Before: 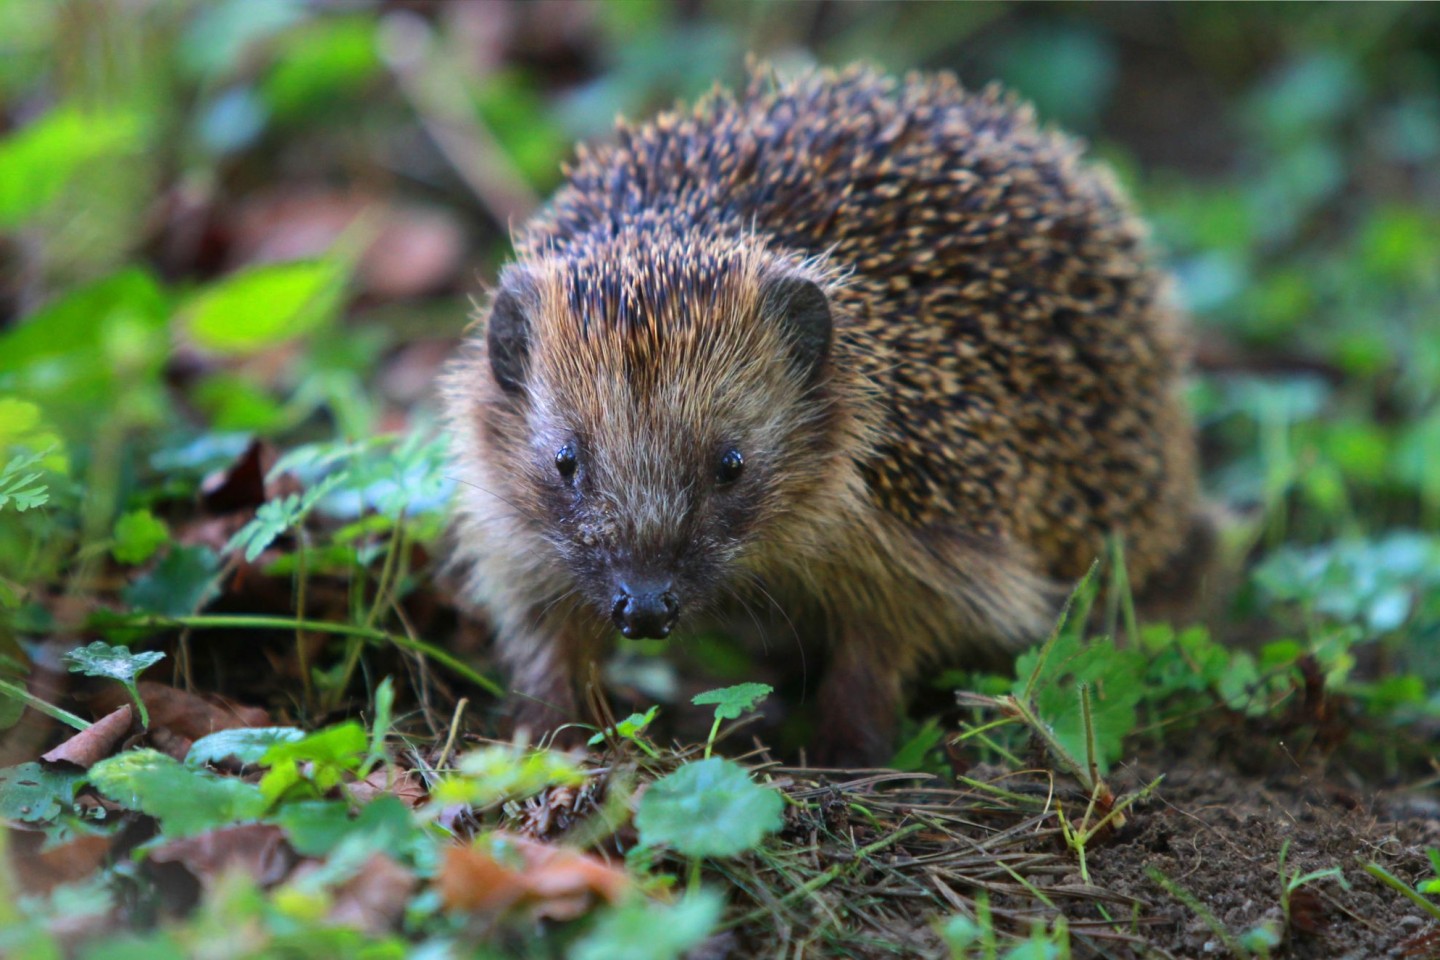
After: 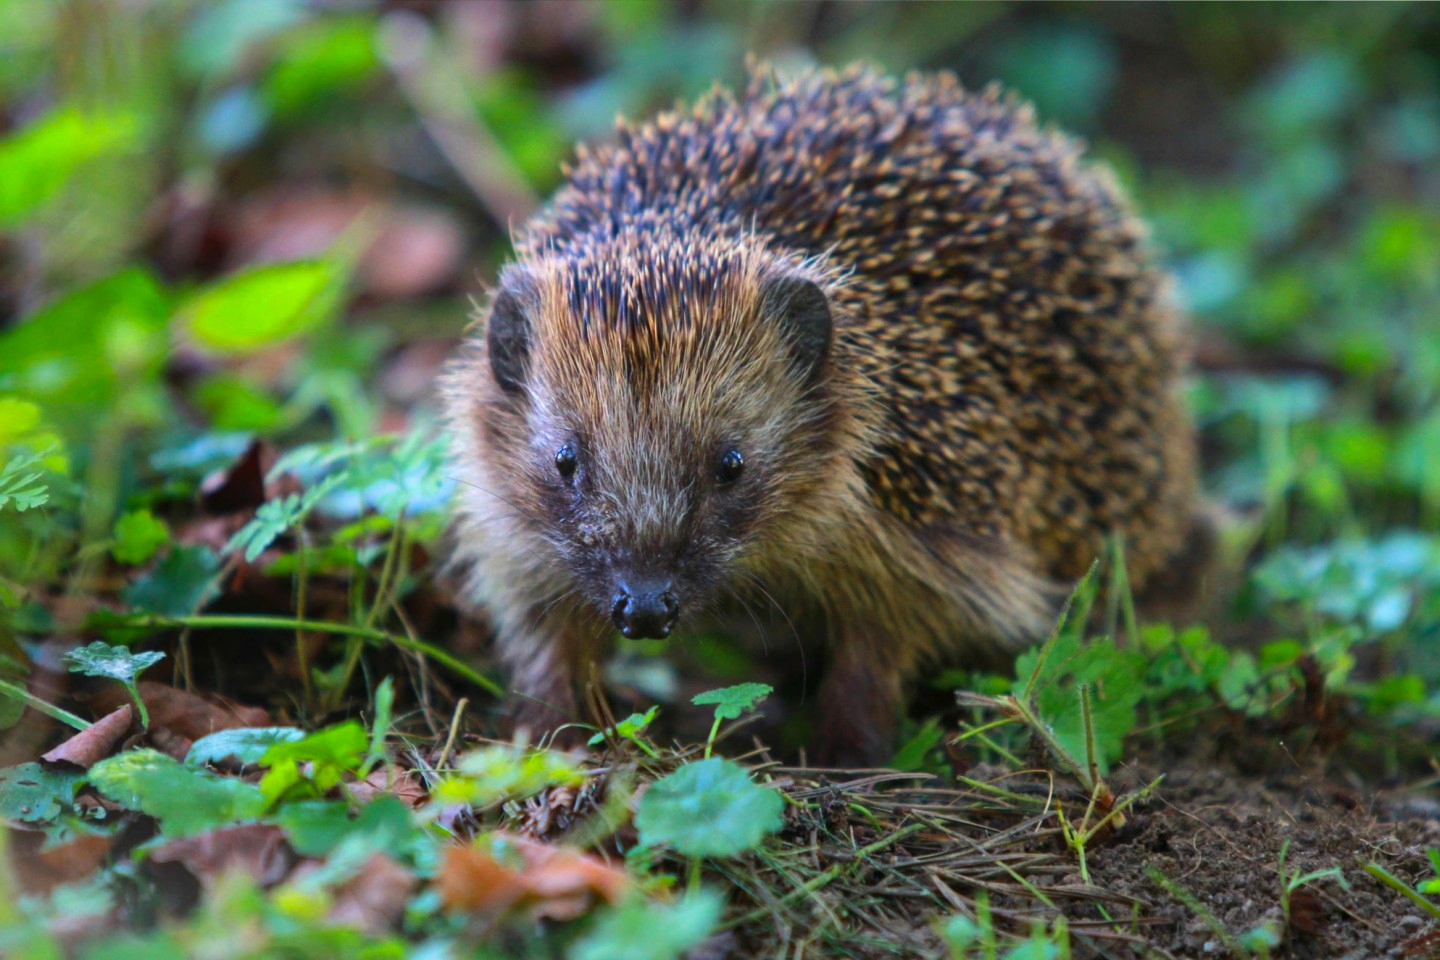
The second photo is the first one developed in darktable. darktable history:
color balance rgb: perceptual saturation grading › global saturation 0.647%, global vibrance 25.133%
local contrast: detail 110%
